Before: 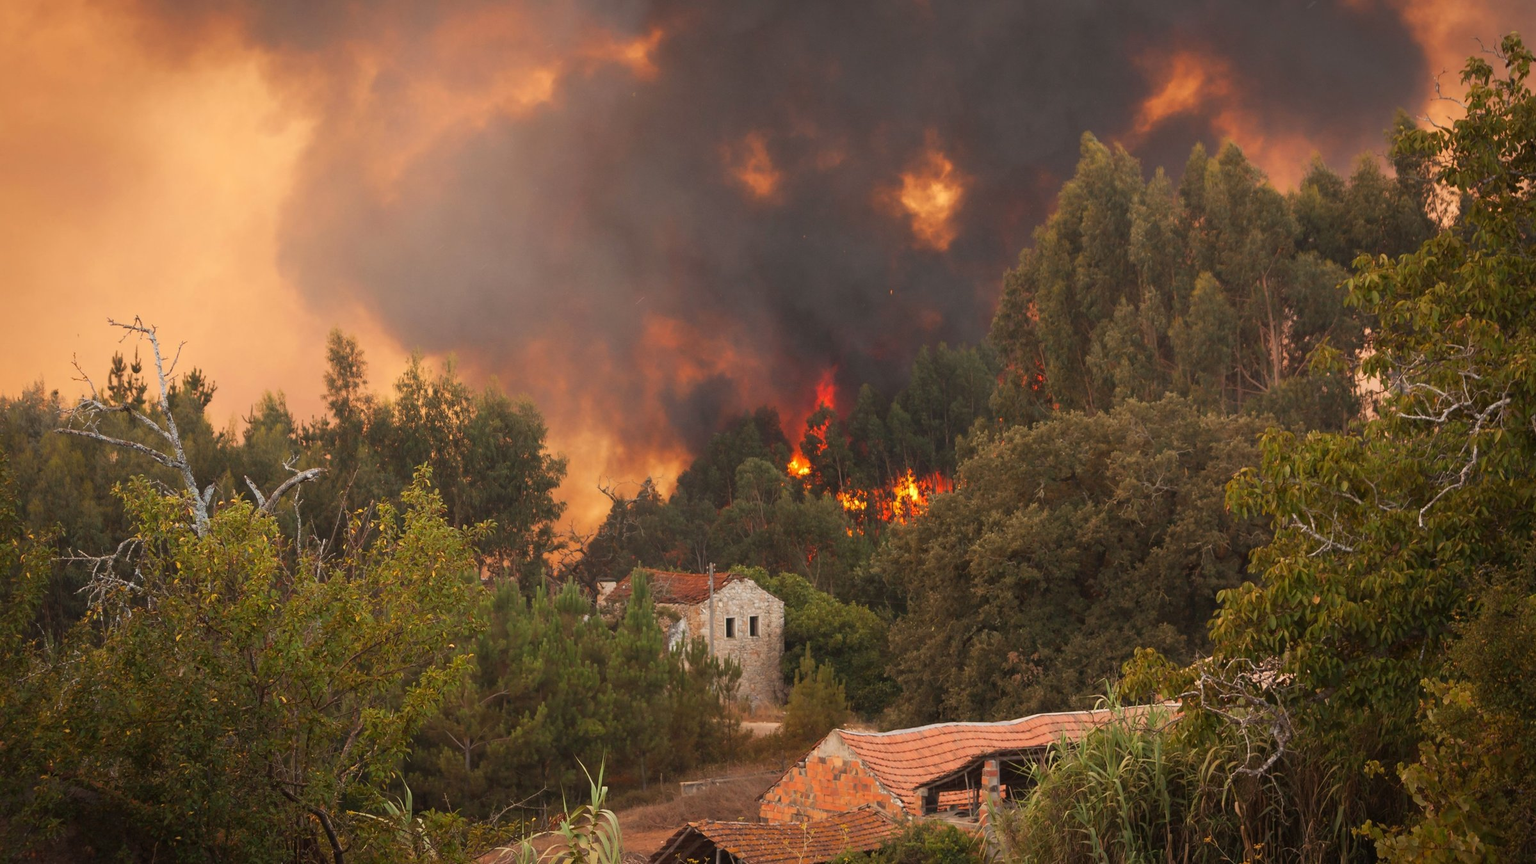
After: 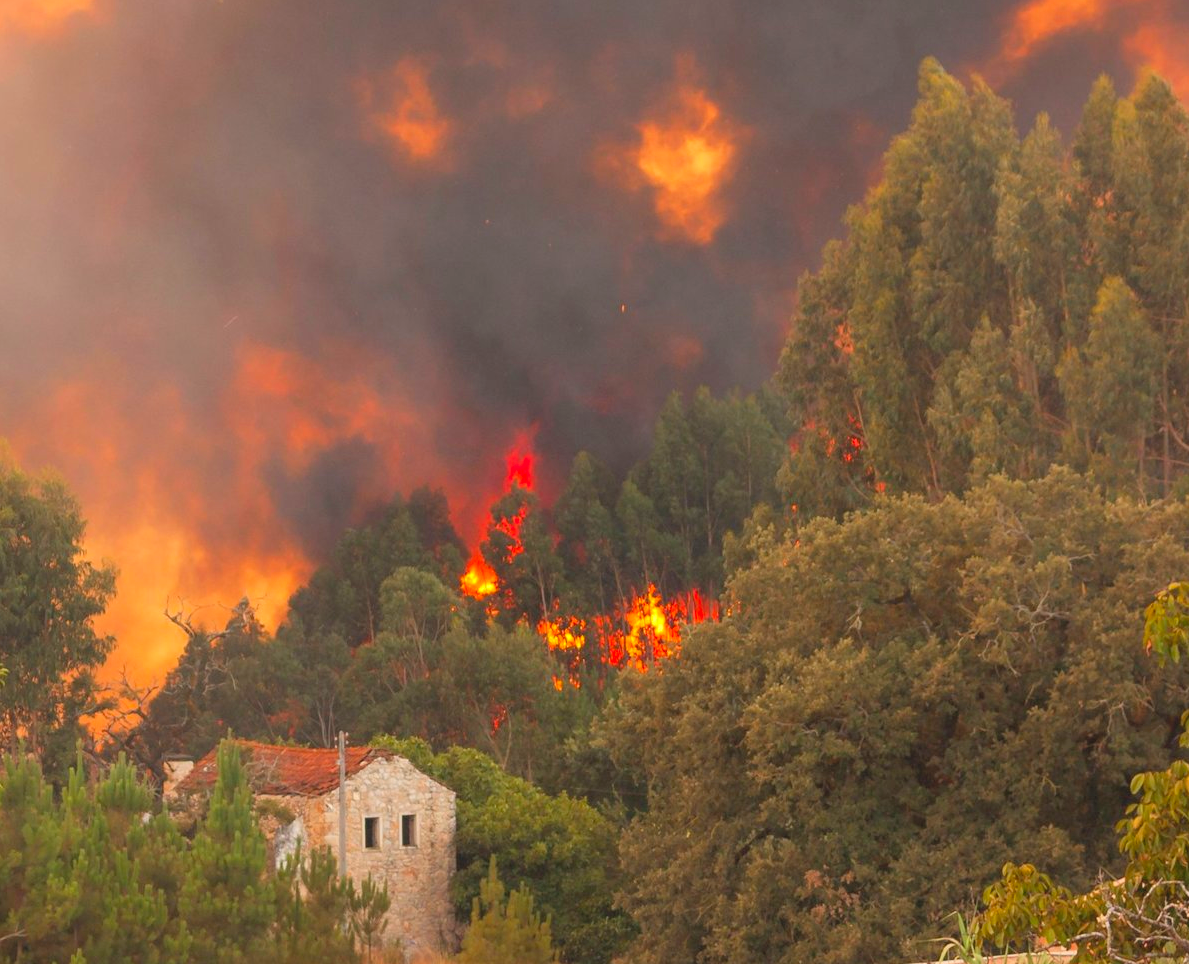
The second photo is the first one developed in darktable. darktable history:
contrast brightness saturation: contrast 0.07, brightness 0.18, saturation 0.4
crop: left 32.075%, top 10.976%, right 18.355%, bottom 17.596%
